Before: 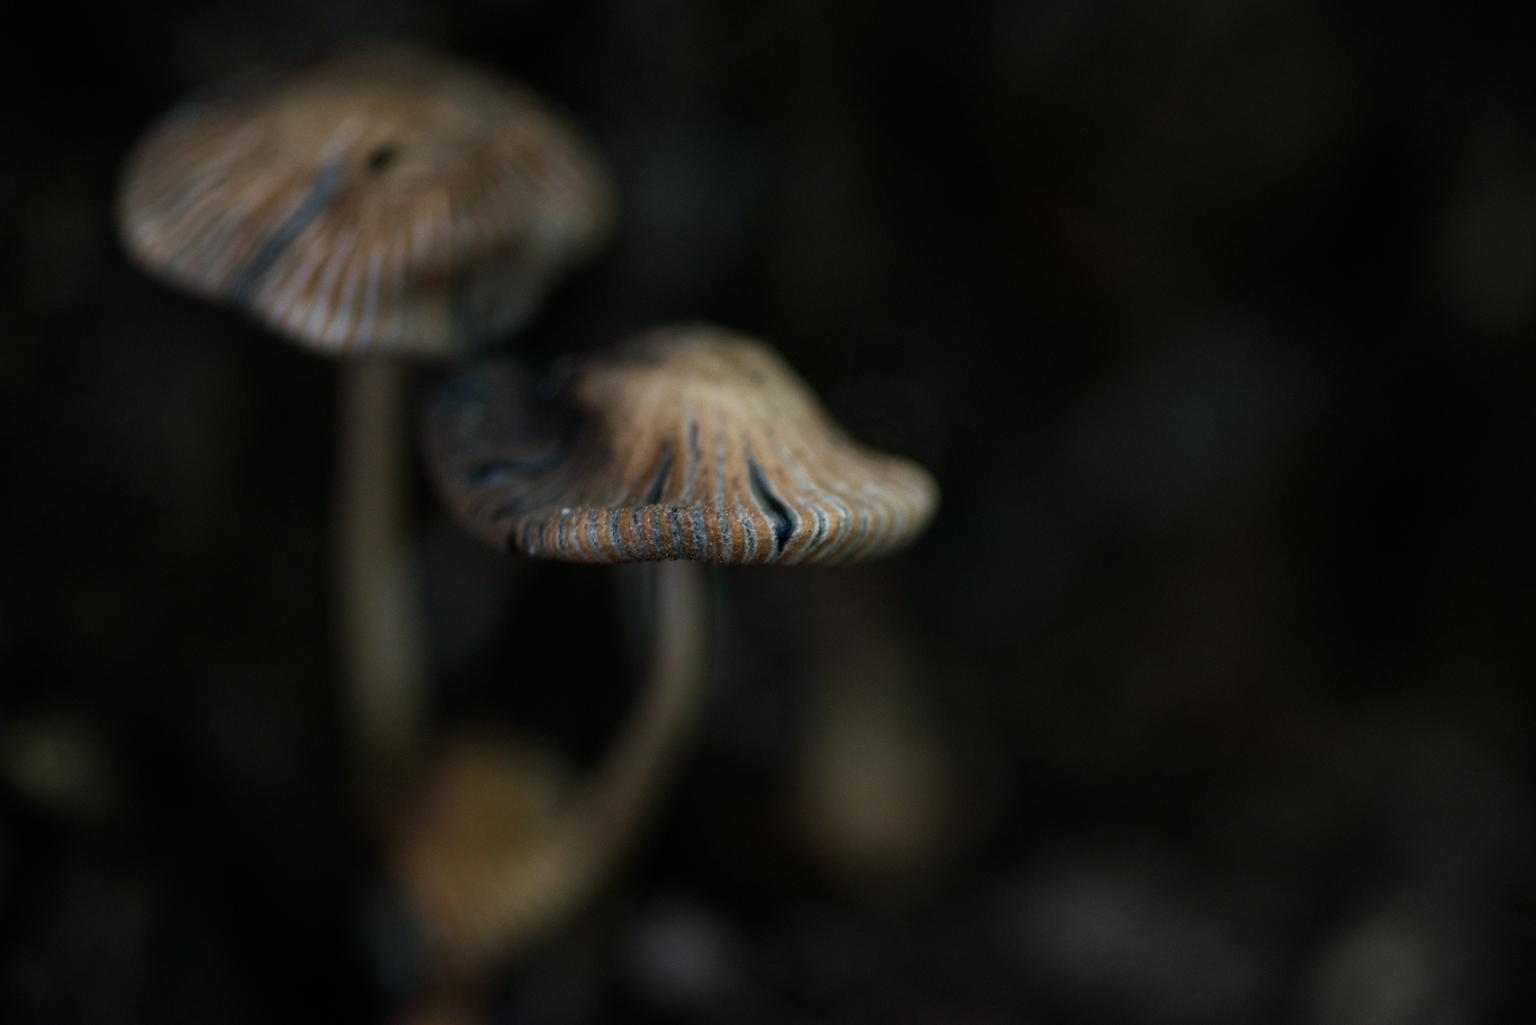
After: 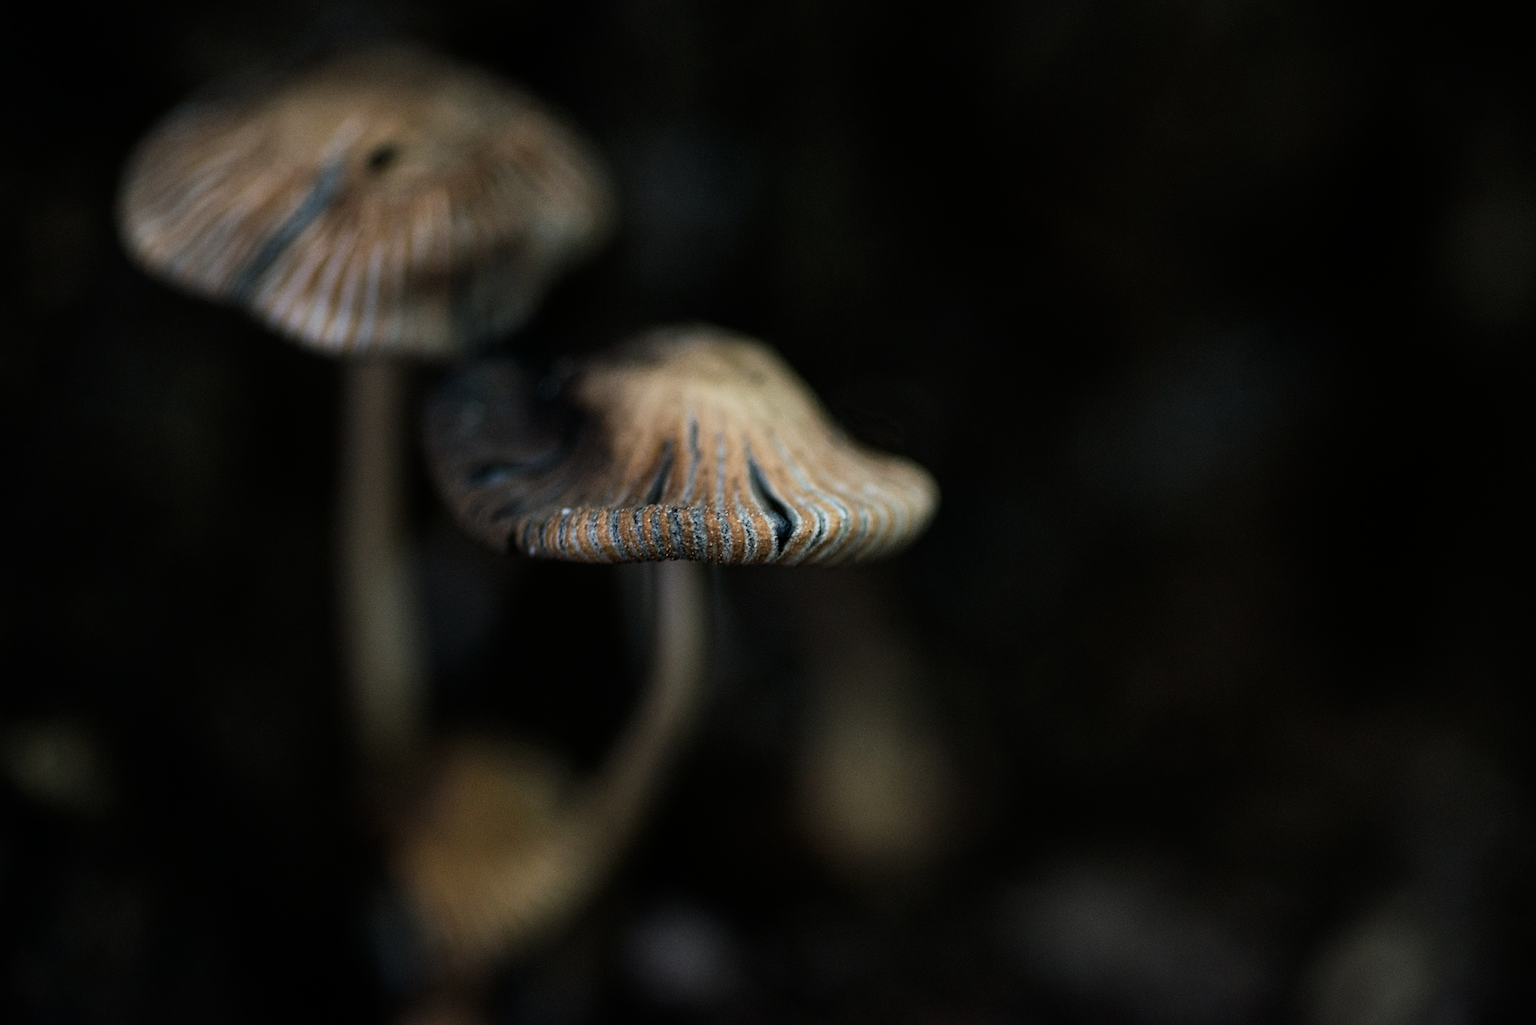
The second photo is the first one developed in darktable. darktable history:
sharpen: on, module defaults
tone curve: curves: ch0 [(0, 0) (0.004, 0.001) (0.133, 0.112) (0.325, 0.362) (0.832, 0.893) (1, 1)], color space Lab, linked channels, preserve colors none
